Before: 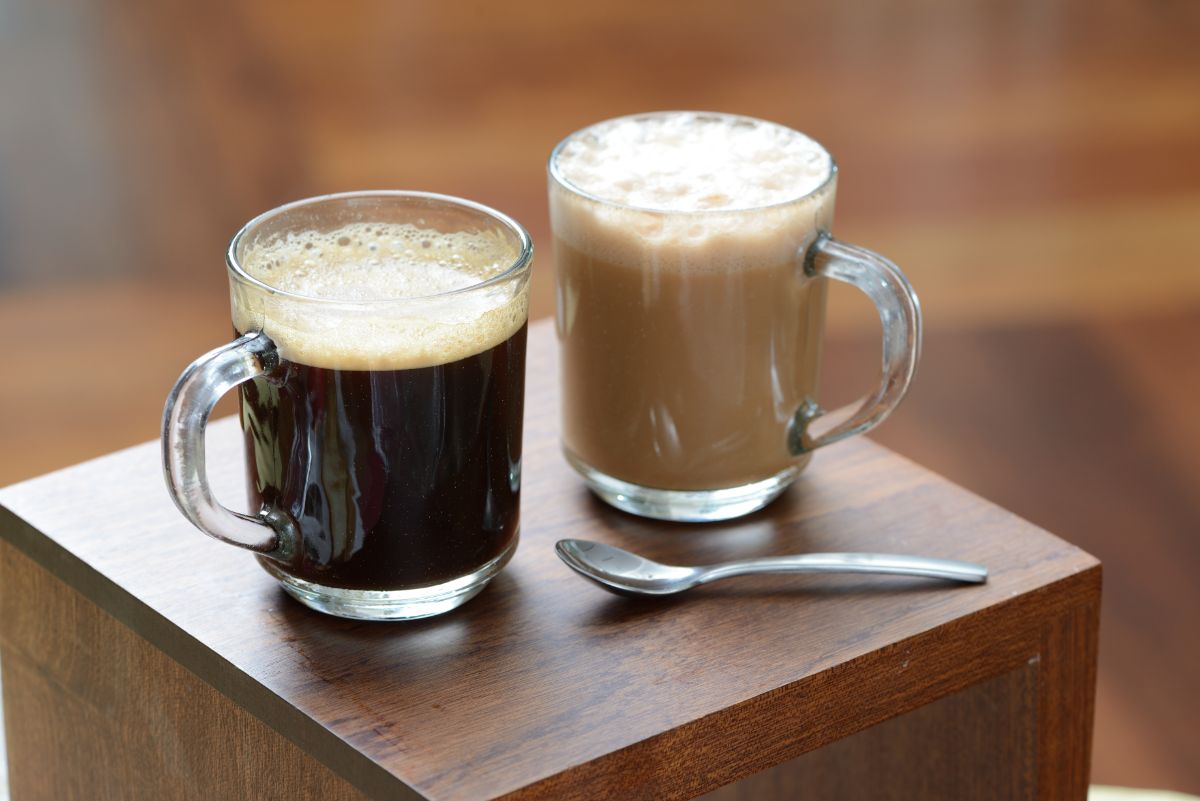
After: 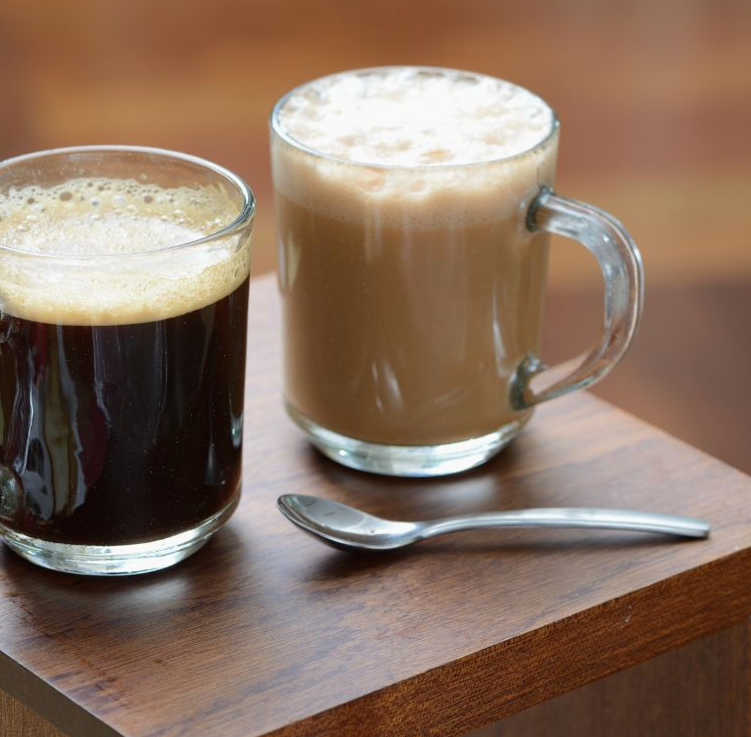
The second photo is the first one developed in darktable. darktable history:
exposure: exposure -0.072 EV, compensate exposure bias true, compensate highlight preservation false
crop and rotate: left 23.191%, top 5.631%, right 14.197%, bottom 2.292%
color balance rgb: perceptual saturation grading › global saturation 0.662%, global vibrance 14.425%
